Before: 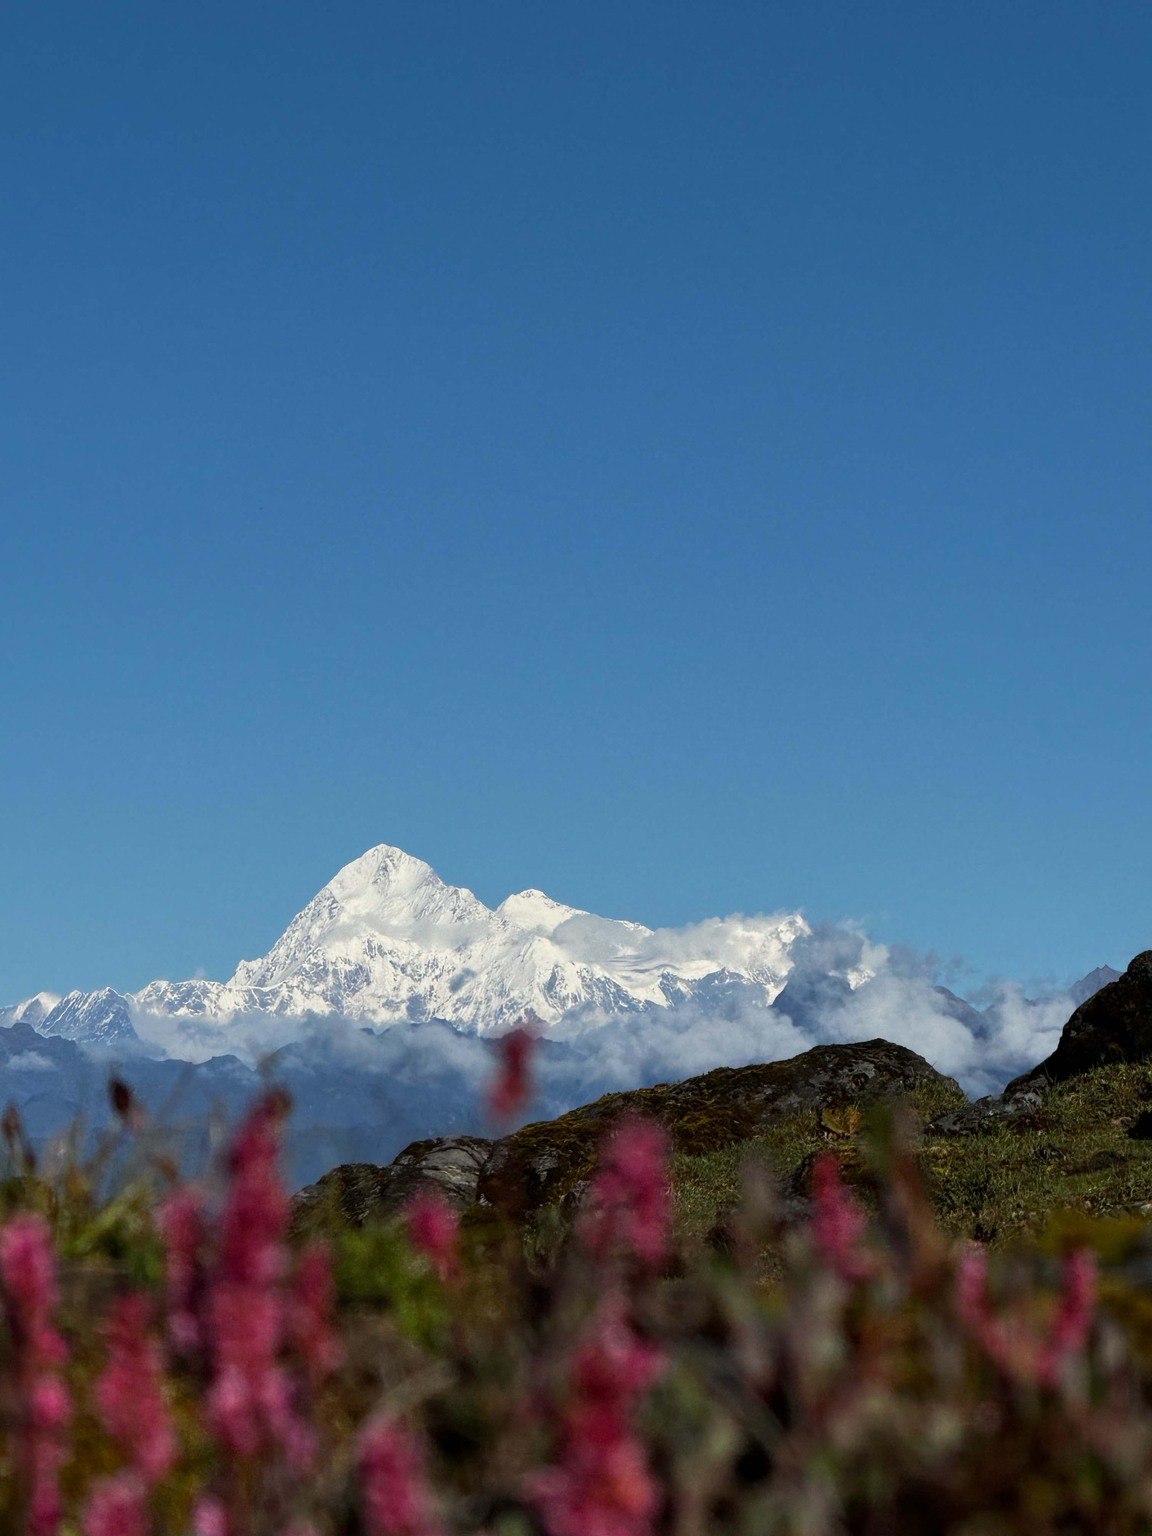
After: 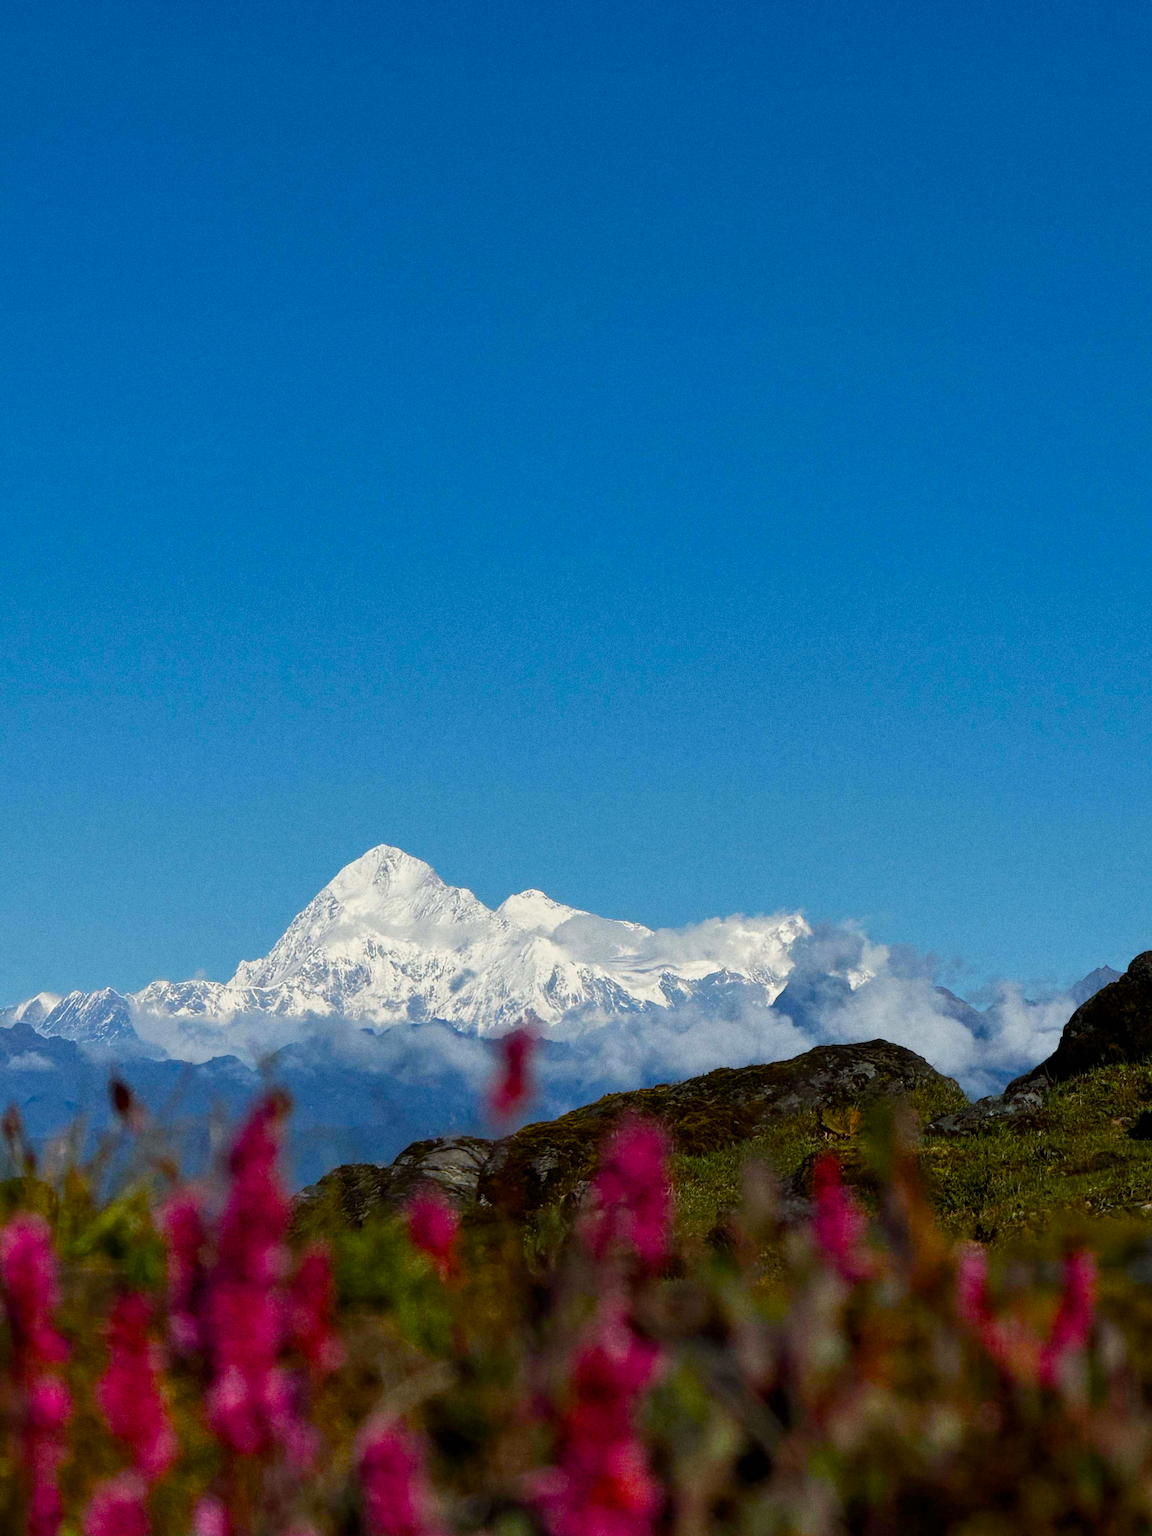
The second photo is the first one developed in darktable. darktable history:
grain: coarseness 3.21 ISO
color balance rgb: perceptual saturation grading › global saturation 35%, perceptual saturation grading › highlights -25%, perceptual saturation grading › shadows 50%
